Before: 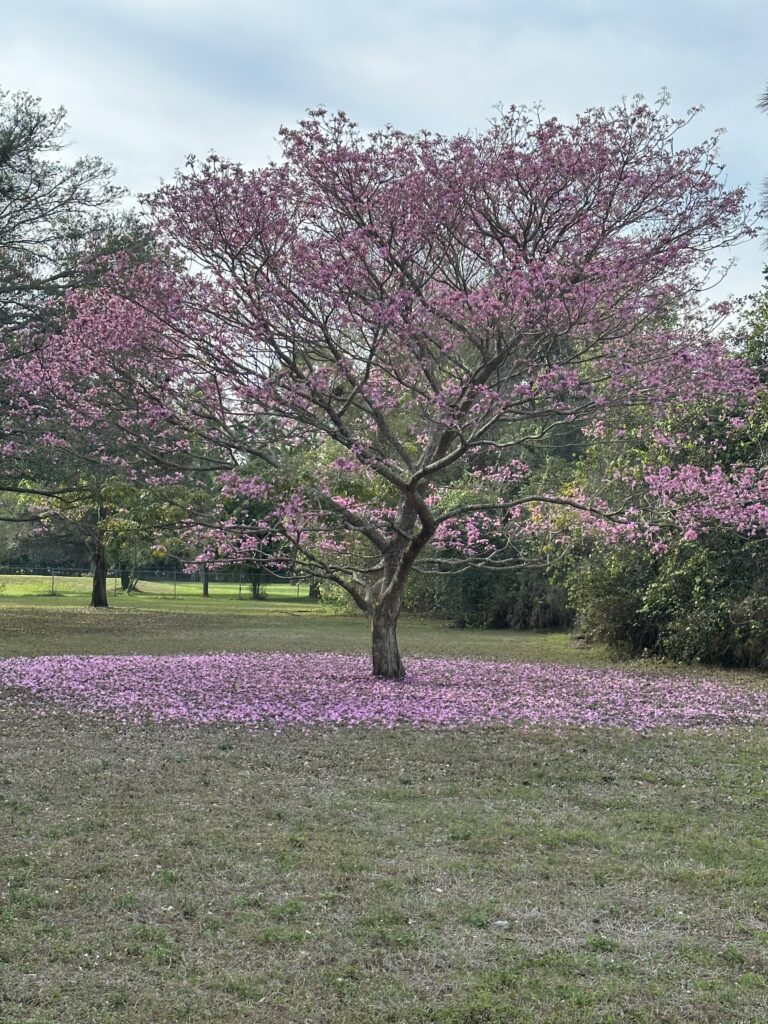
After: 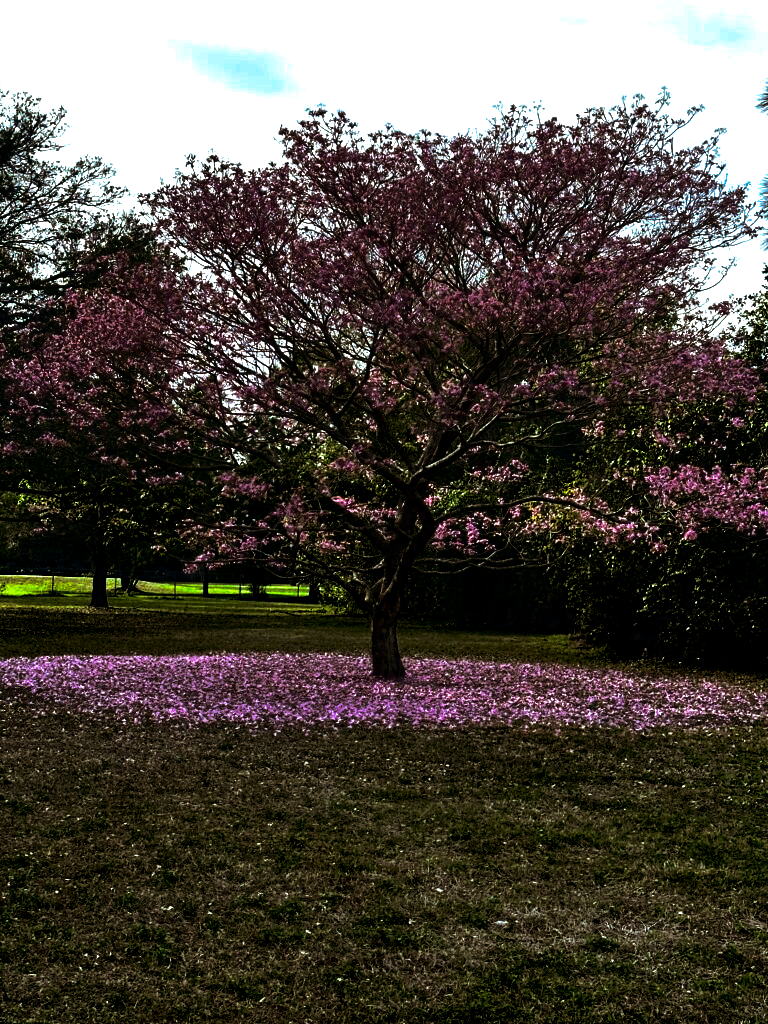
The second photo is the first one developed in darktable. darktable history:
white balance: red 0.978, blue 0.999
tone equalizer: -8 EV -0.75 EV, -7 EV -0.7 EV, -6 EV -0.6 EV, -5 EV -0.4 EV, -3 EV 0.4 EV, -2 EV 0.6 EV, -1 EV 0.7 EV, +0 EV 0.75 EV, edges refinement/feathering 500, mask exposure compensation -1.57 EV, preserve details no
contrast brightness saturation: brightness -1, saturation 1
split-toning: shadows › hue 32.4°, shadows › saturation 0.51, highlights › hue 180°, highlights › saturation 0, balance -60.17, compress 55.19%
